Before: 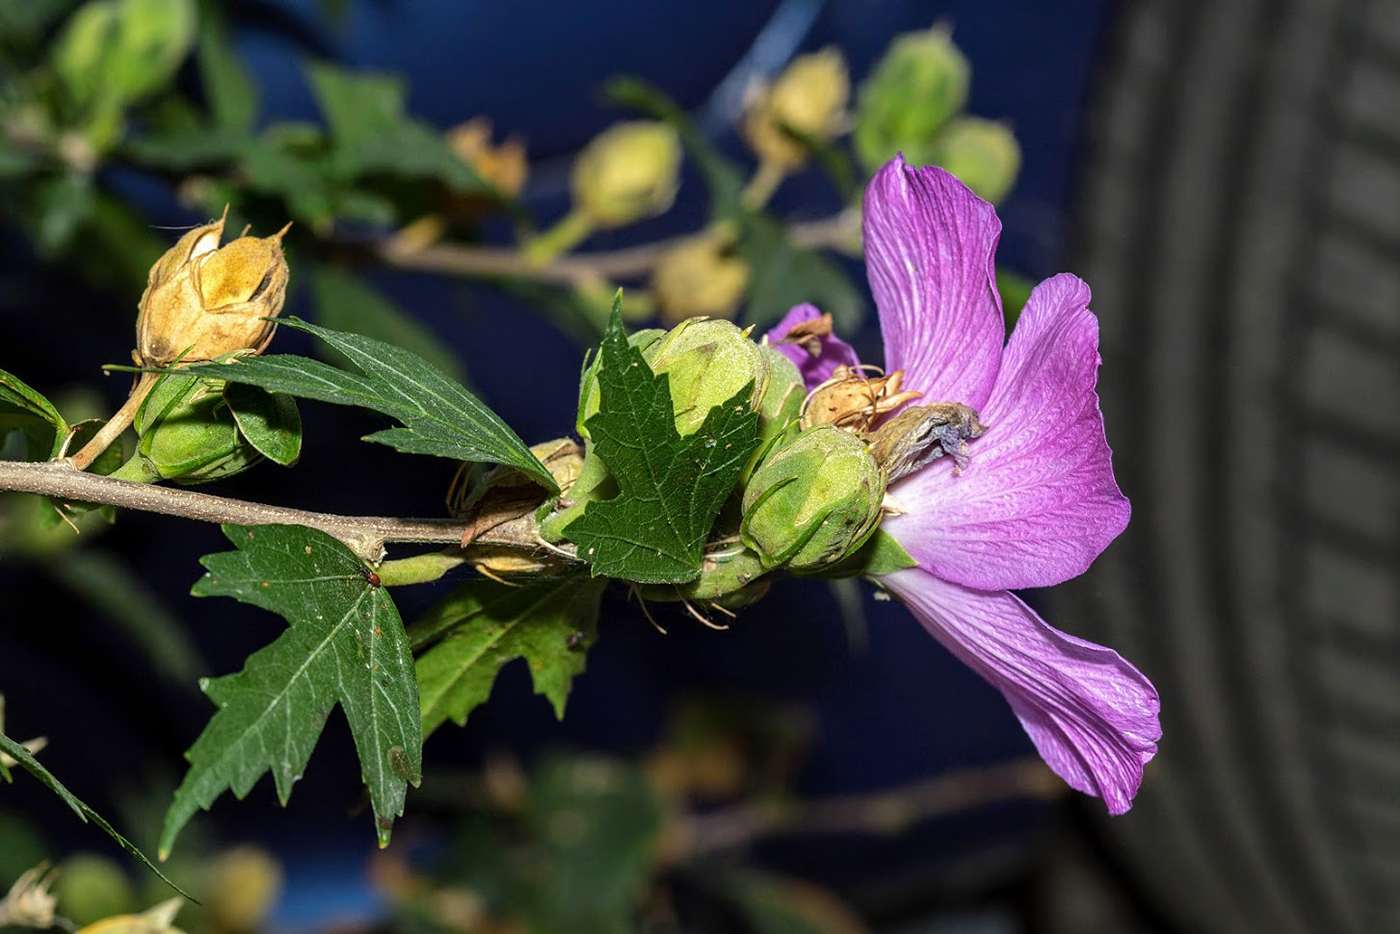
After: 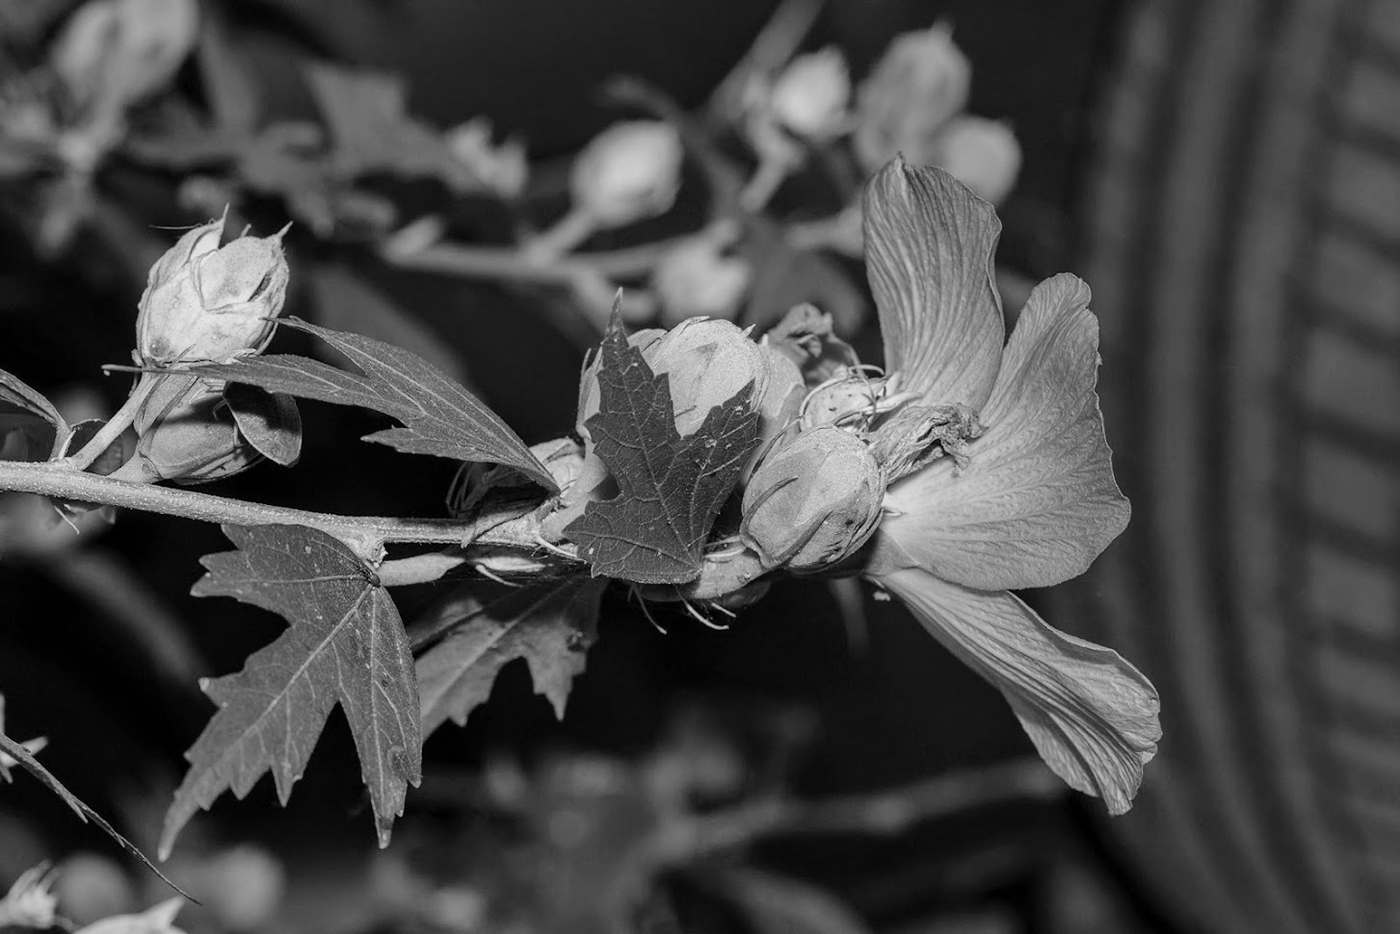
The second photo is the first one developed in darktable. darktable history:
monochrome: on, module defaults
shadows and highlights: shadows 29.32, highlights -29.32, low approximation 0.01, soften with gaussian
tone curve: curves: ch0 [(0, 0) (0.003, 0.004) (0.011, 0.015) (0.025, 0.033) (0.044, 0.059) (0.069, 0.093) (0.1, 0.133) (0.136, 0.182) (0.177, 0.237) (0.224, 0.3) (0.277, 0.369) (0.335, 0.437) (0.399, 0.511) (0.468, 0.584) (0.543, 0.656) (0.623, 0.729) (0.709, 0.8) (0.801, 0.872) (0.898, 0.935) (1, 1)], preserve colors none
color correction: highlights a* -39.68, highlights b* -40, shadows a* -40, shadows b* -40, saturation -3
